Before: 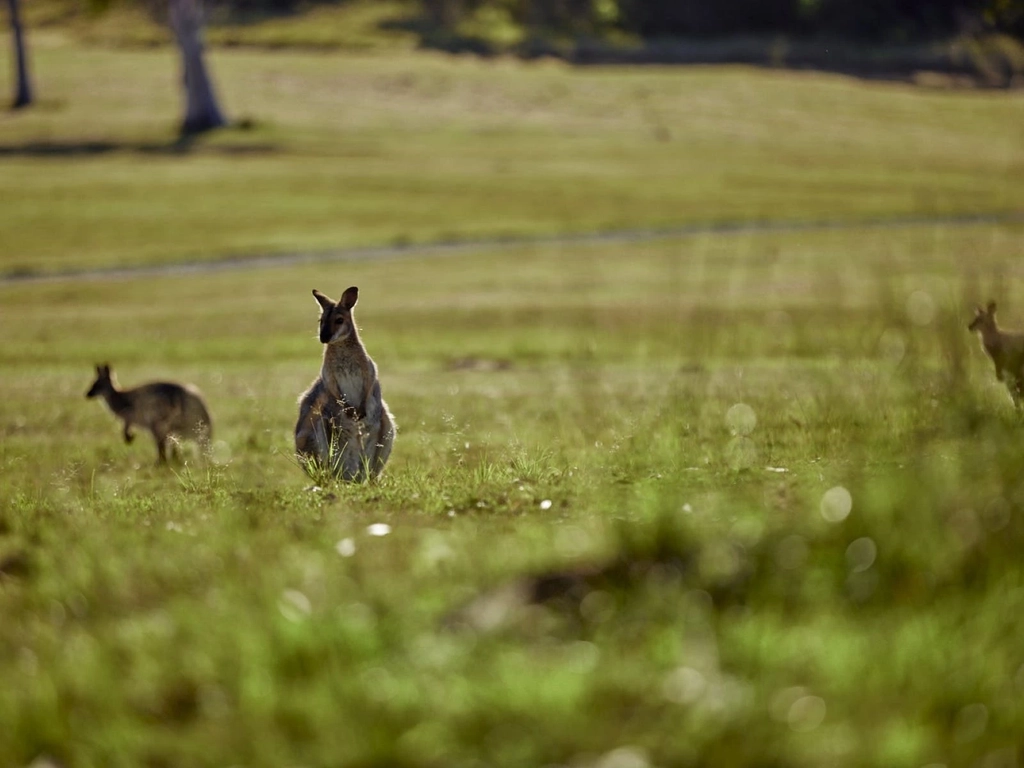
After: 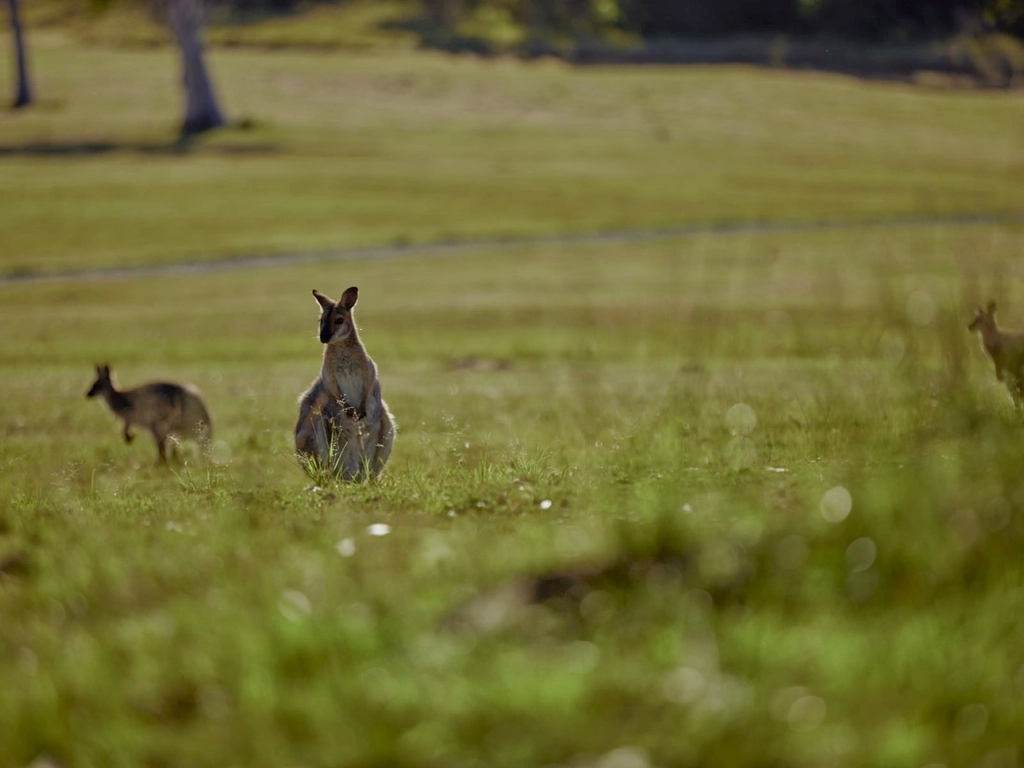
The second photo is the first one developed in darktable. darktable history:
tone equalizer: -8 EV 0.258 EV, -7 EV 0.404 EV, -6 EV 0.41 EV, -5 EV 0.221 EV, -3 EV -0.26 EV, -2 EV -0.406 EV, -1 EV -0.441 EV, +0 EV -0.255 EV, edges refinement/feathering 500, mask exposure compensation -1.25 EV, preserve details no
